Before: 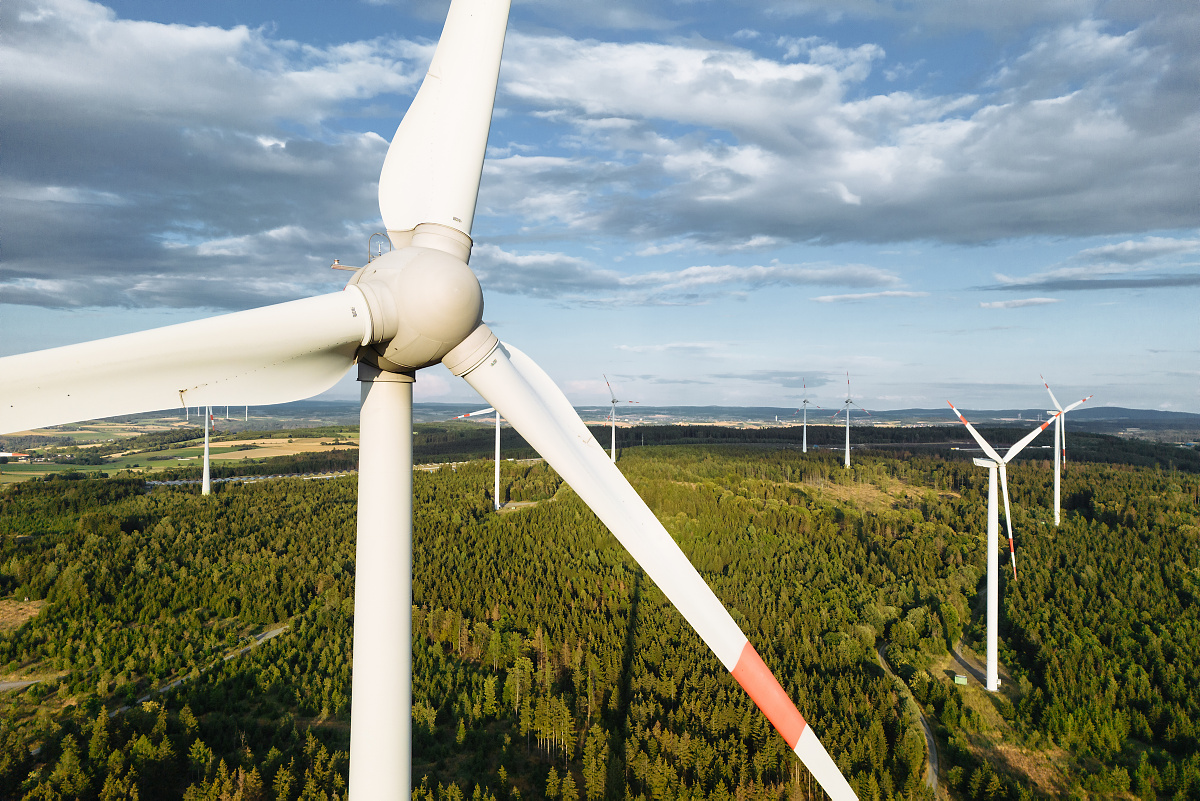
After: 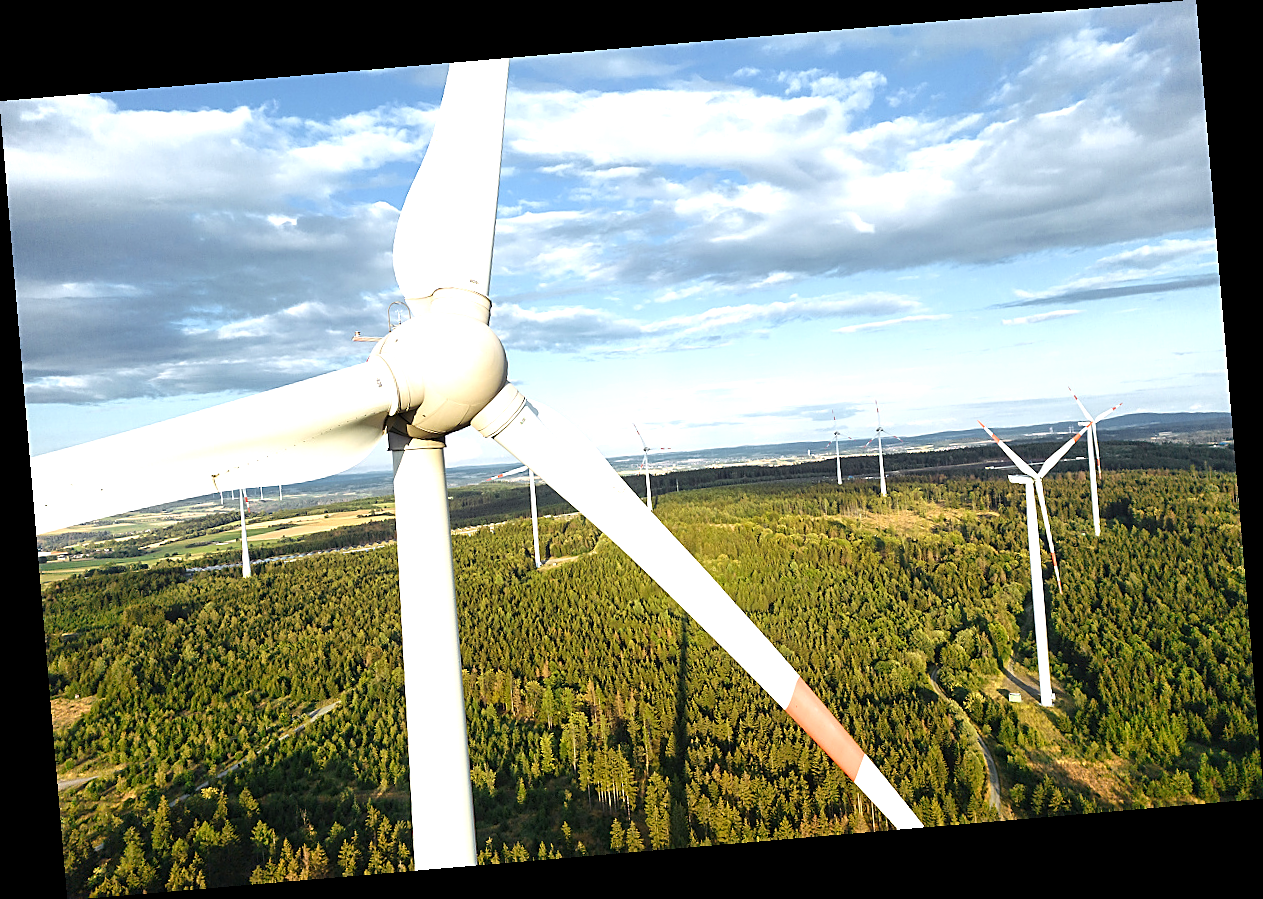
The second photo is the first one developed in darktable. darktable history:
rotate and perspective: rotation -4.86°, automatic cropping off
exposure: exposure 0.74 EV, compensate highlight preservation false
sharpen: on, module defaults
base curve: curves: ch0 [(0, 0) (0.989, 0.992)], preserve colors none
